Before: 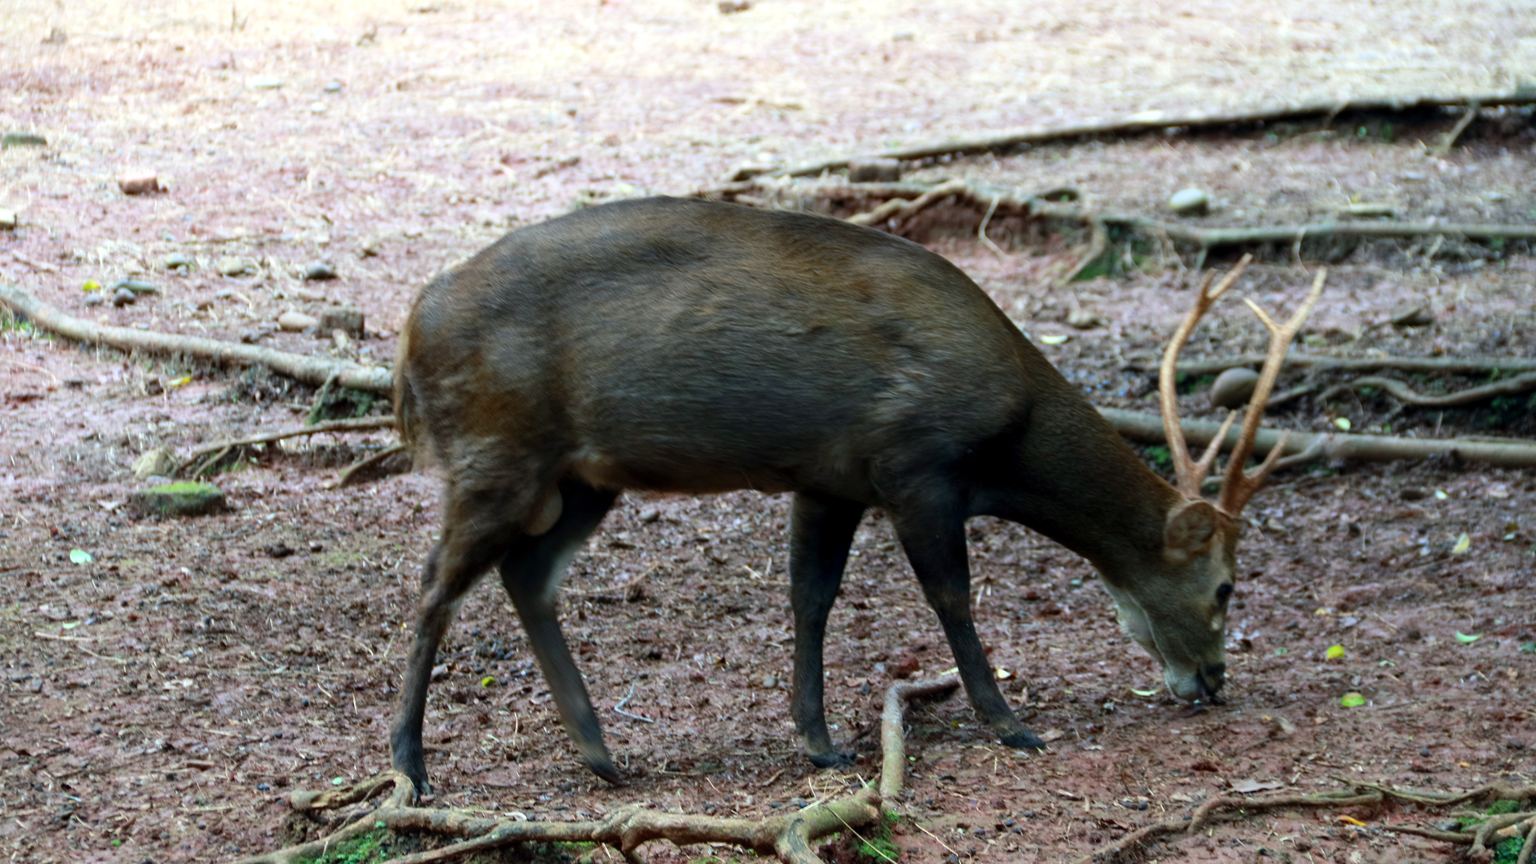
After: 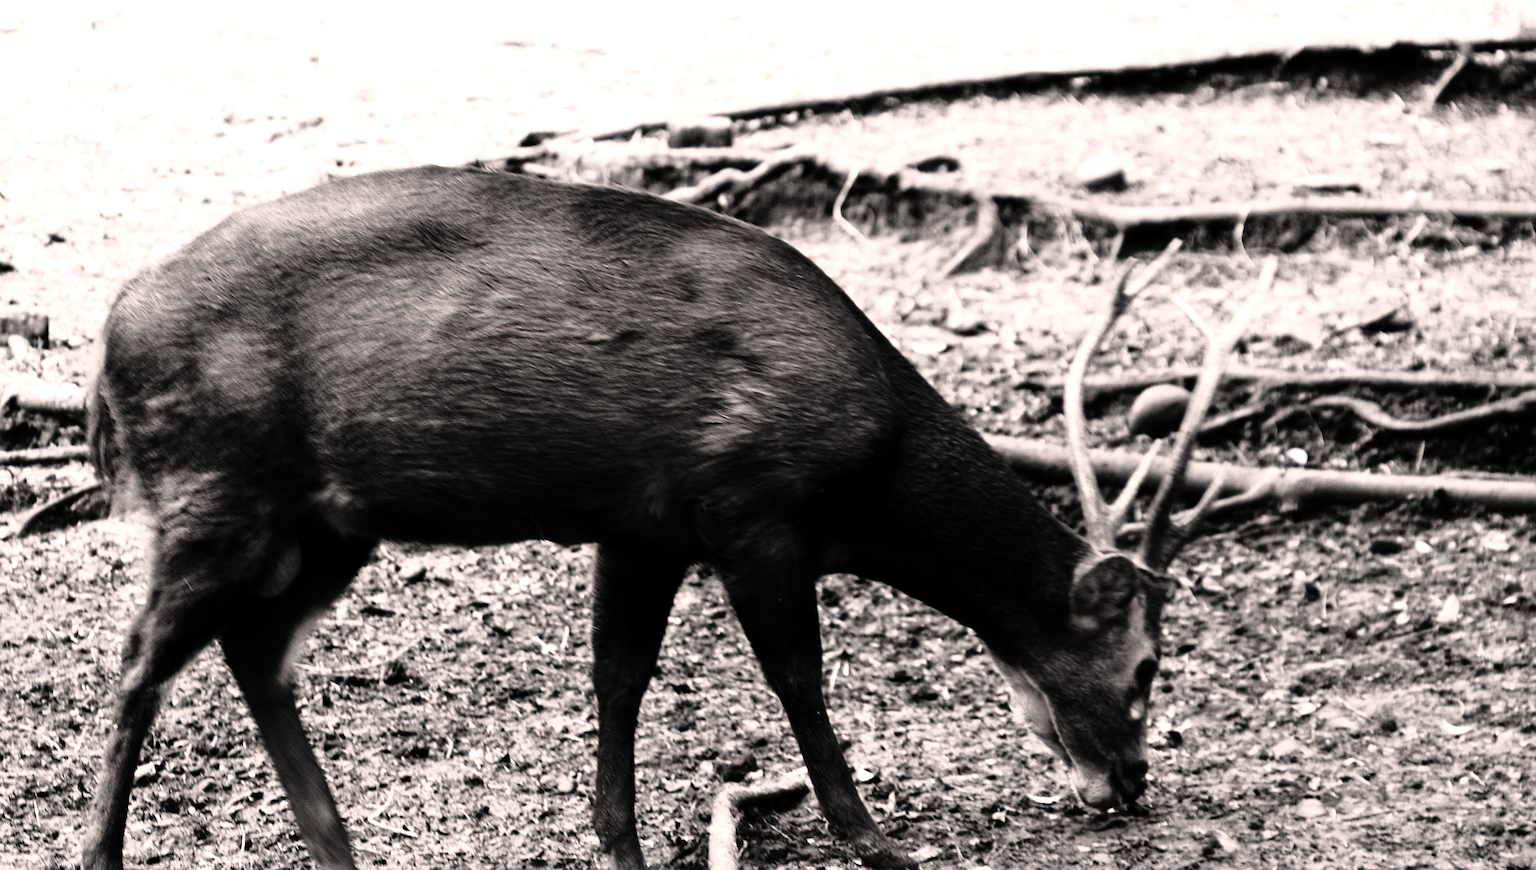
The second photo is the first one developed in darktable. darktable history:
base curve: curves: ch0 [(0, 0) (0.04, 0.03) (0.133, 0.232) (0.448, 0.748) (0.843, 0.968) (1, 1)], preserve colors none
contrast brightness saturation: brightness -0.253, saturation 0.201
sharpen: amount 0.908
color calibration: output gray [0.21, 0.42, 0.37, 0], gray › normalize channels true, illuminant as shot in camera, x 0.442, y 0.414, temperature 2940.52 K, gamut compression 0.002
crop and rotate: left 21.236%, top 7.76%, right 0.387%, bottom 13.306%
exposure: black level correction 0, exposure 0.499 EV, compensate highlight preservation false
color correction: highlights a* 5.96, highlights b* 4.82
